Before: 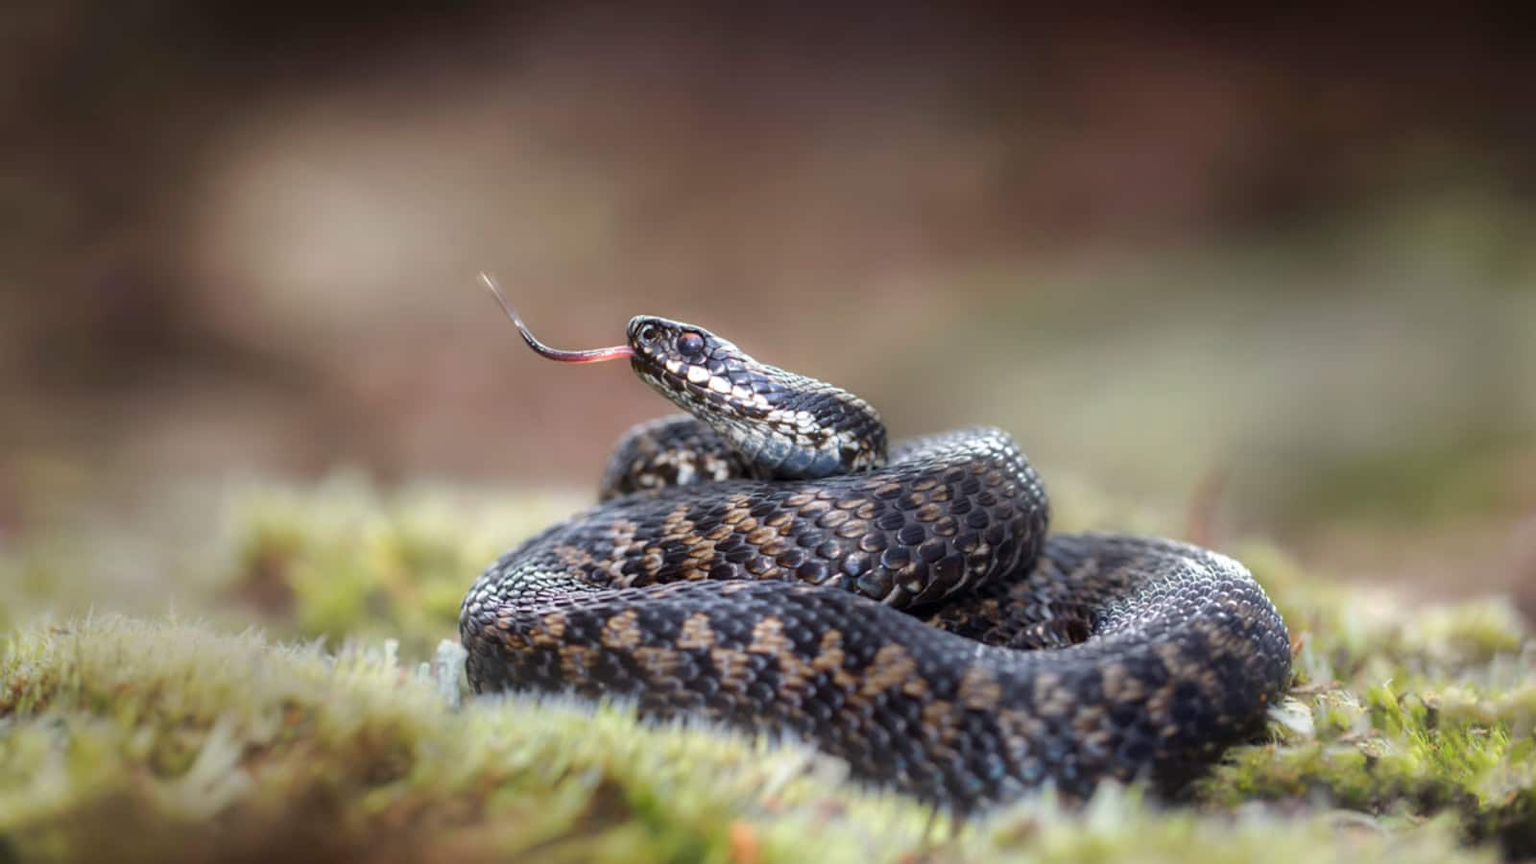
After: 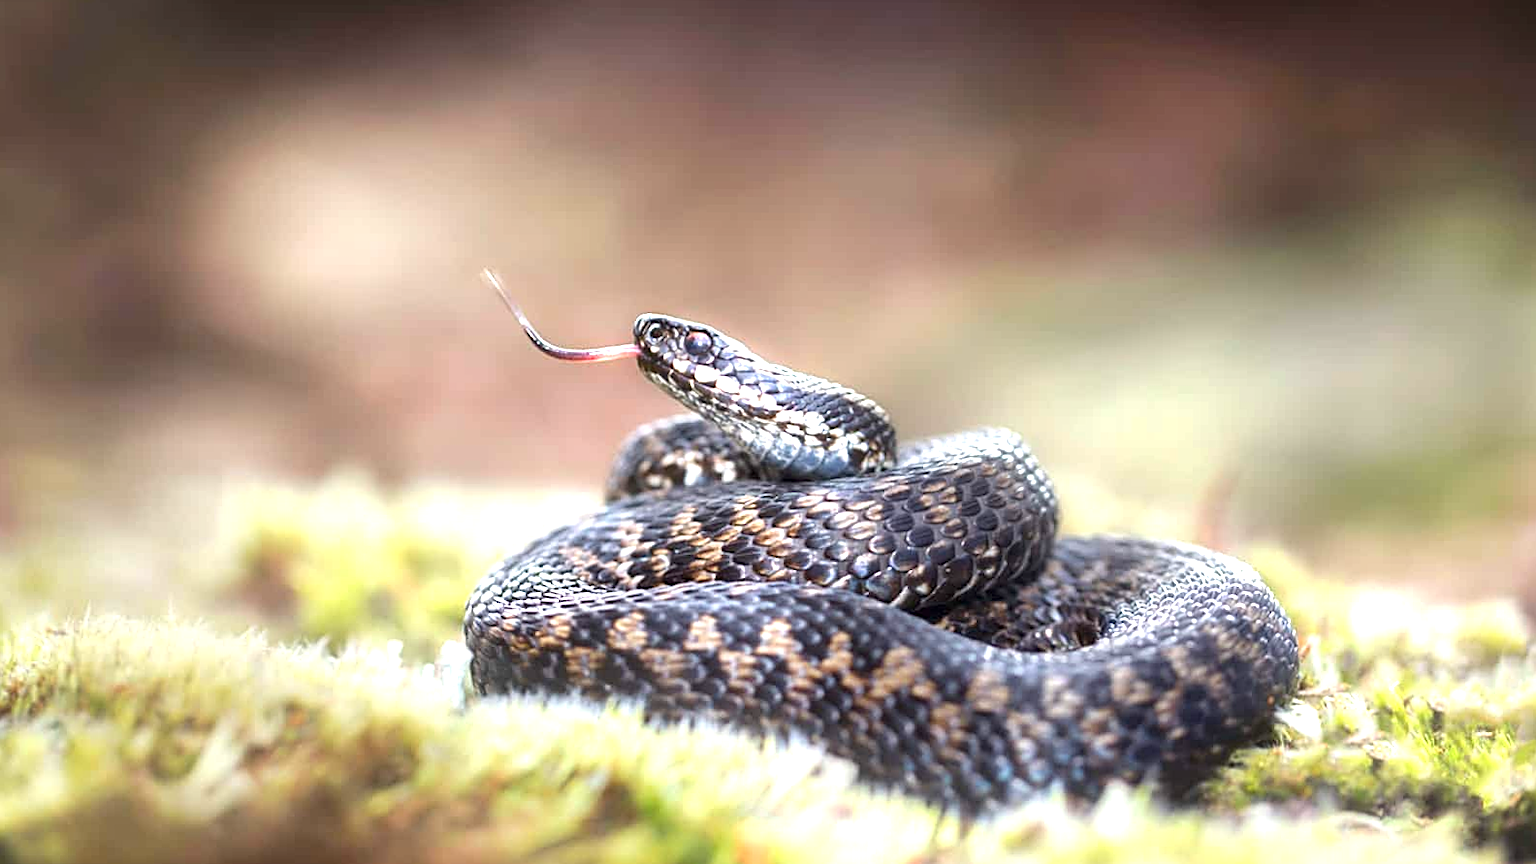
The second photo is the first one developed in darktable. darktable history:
rotate and perspective: rotation 0.174°, lens shift (vertical) 0.013, lens shift (horizontal) 0.019, shear 0.001, automatic cropping original format, crop left 0.007, crop right 0.991, crop top 0.016, crop bottom 0.997
exposure: black level correction 0, exposure 1.2 EV, compensate exposure bias true, compensate highlight preservation false
sharpen: on, module defaults
